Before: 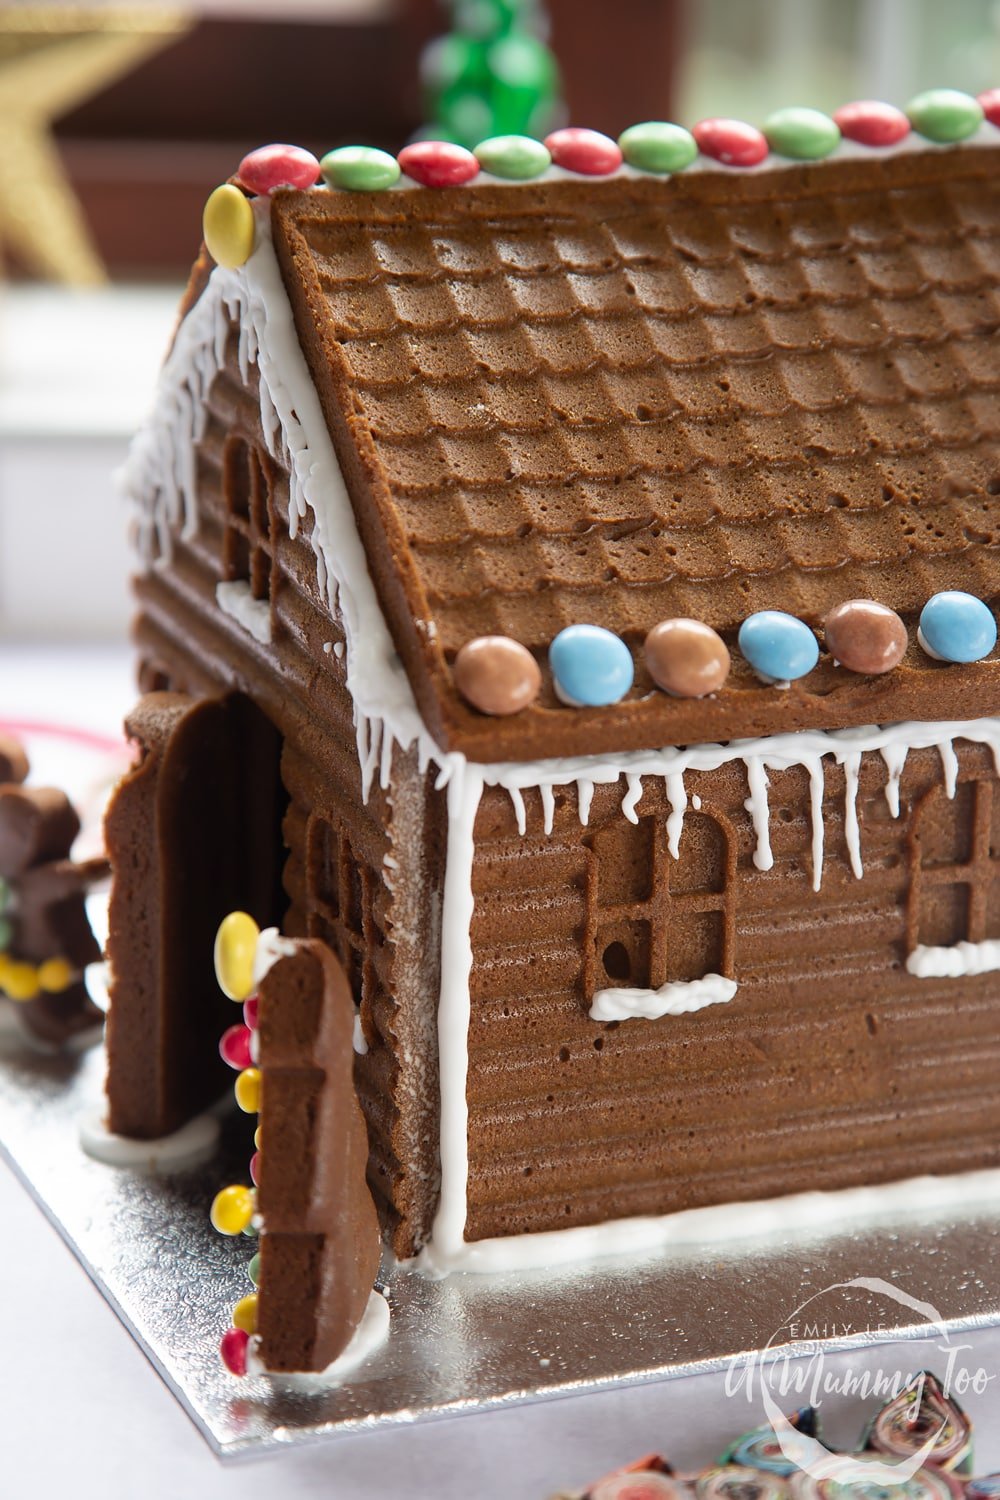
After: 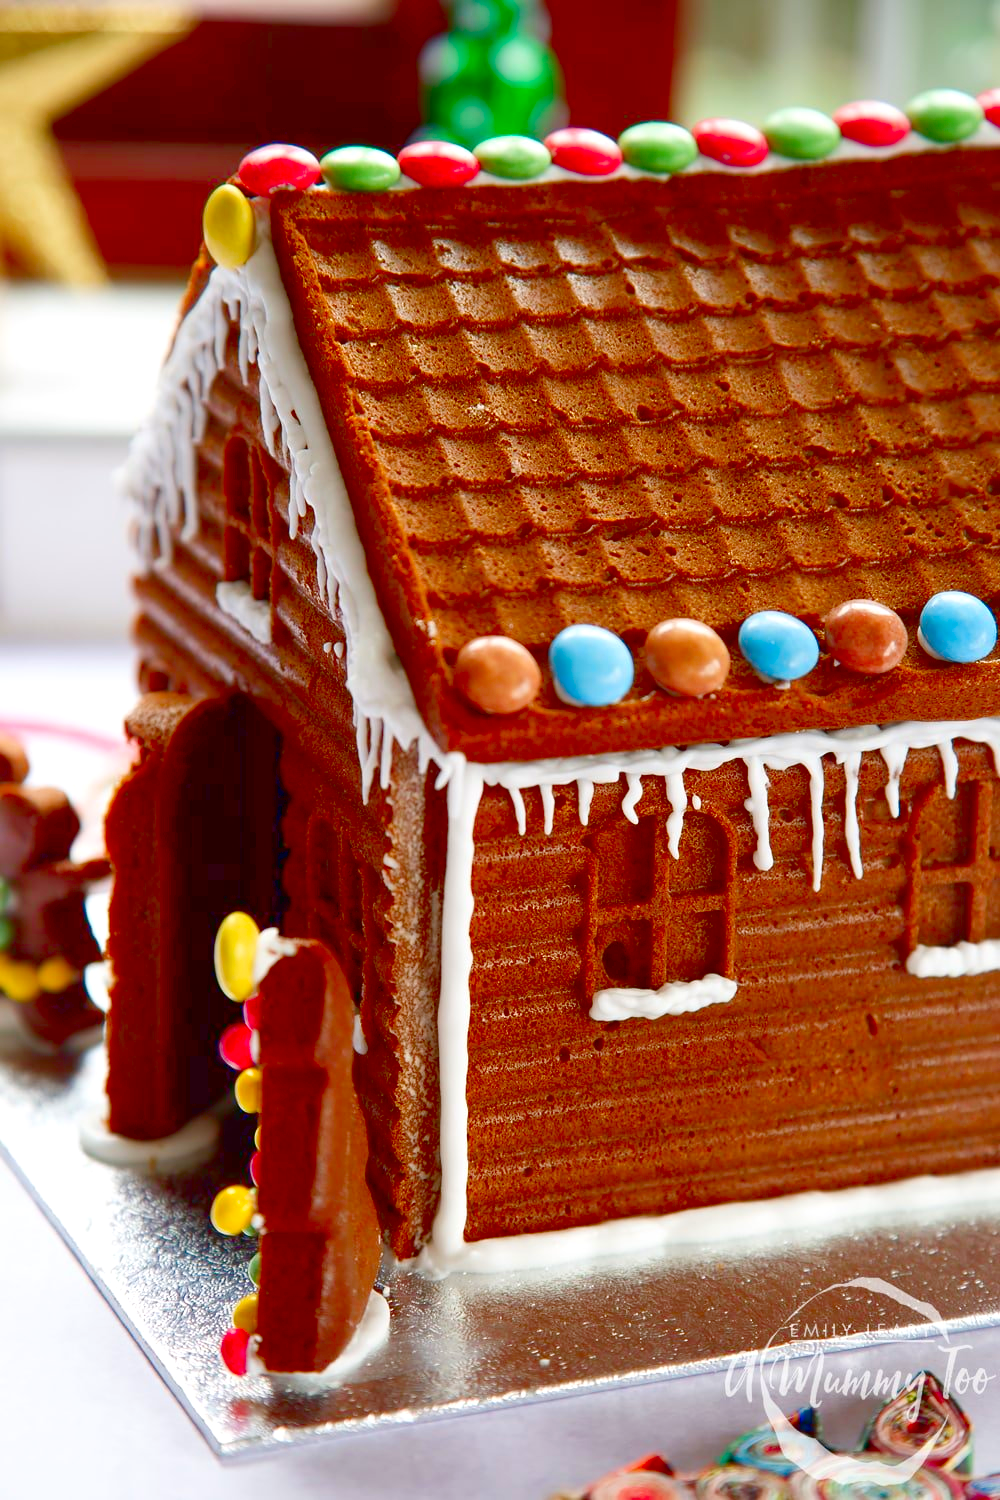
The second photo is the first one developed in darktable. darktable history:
color balance rgb: shadows lift › hue 86.93°, perceptual saturation grading › global saturation 20%, perceptual saturation grading › highlights -25.575%, perceptual saturation grading › shadows 25.266%, global vibrance 21.197%
contrast brightness saturation: contrast 0.101, brightness -0.255, saturation 0.142
levels: levels [0, 0.397, 0.955]
